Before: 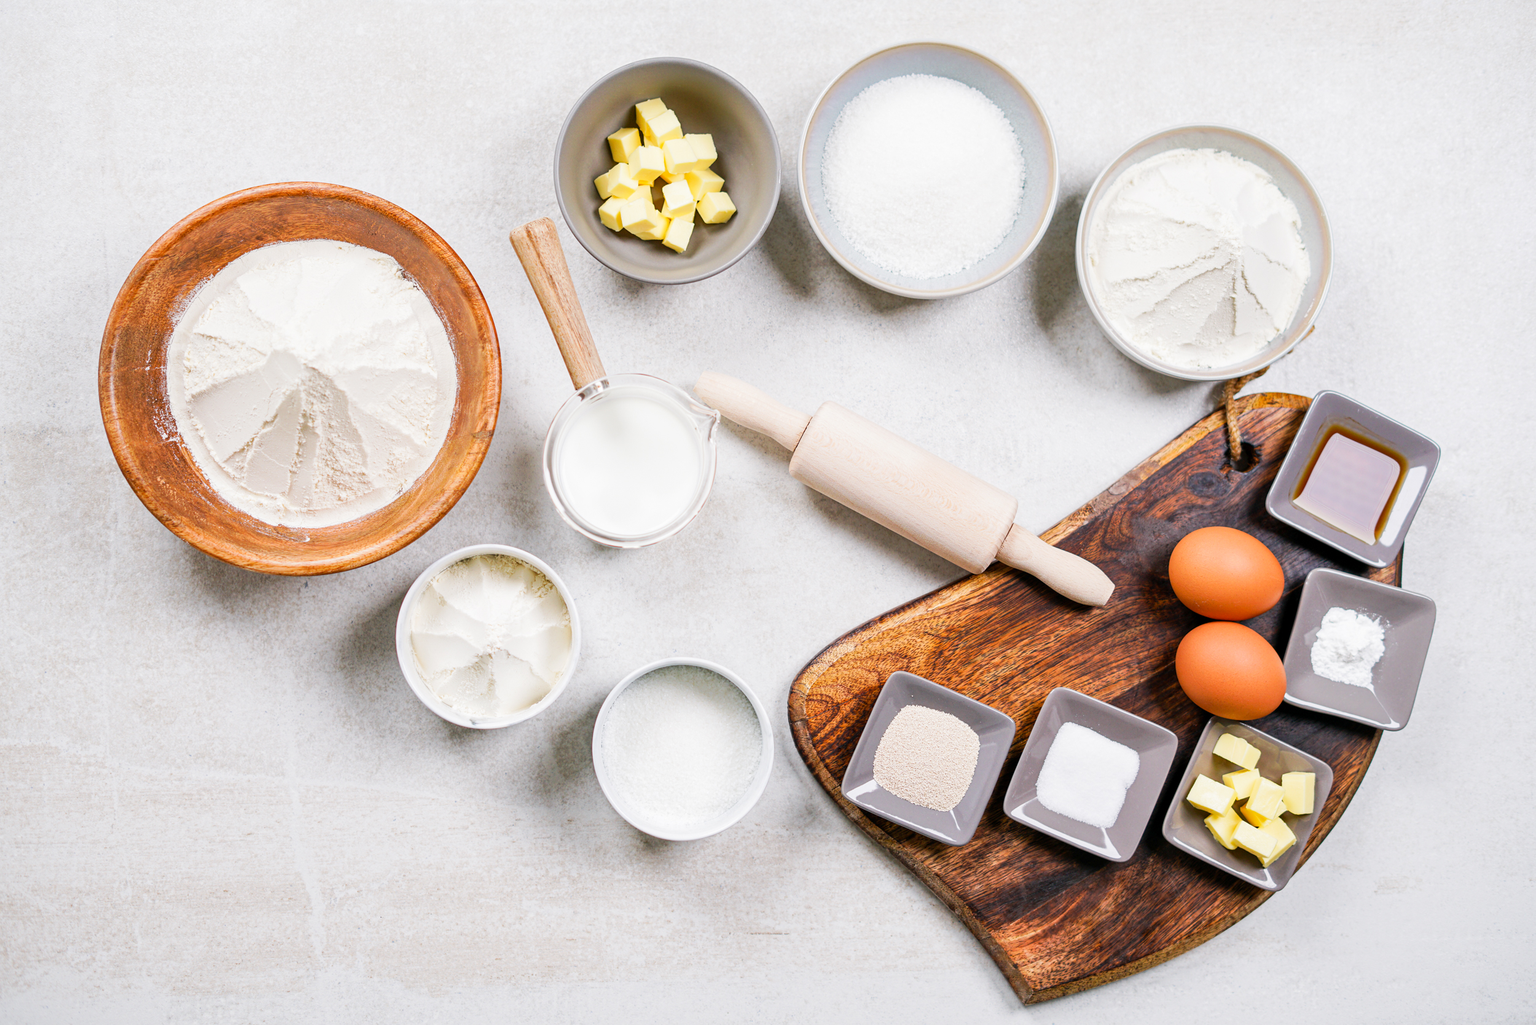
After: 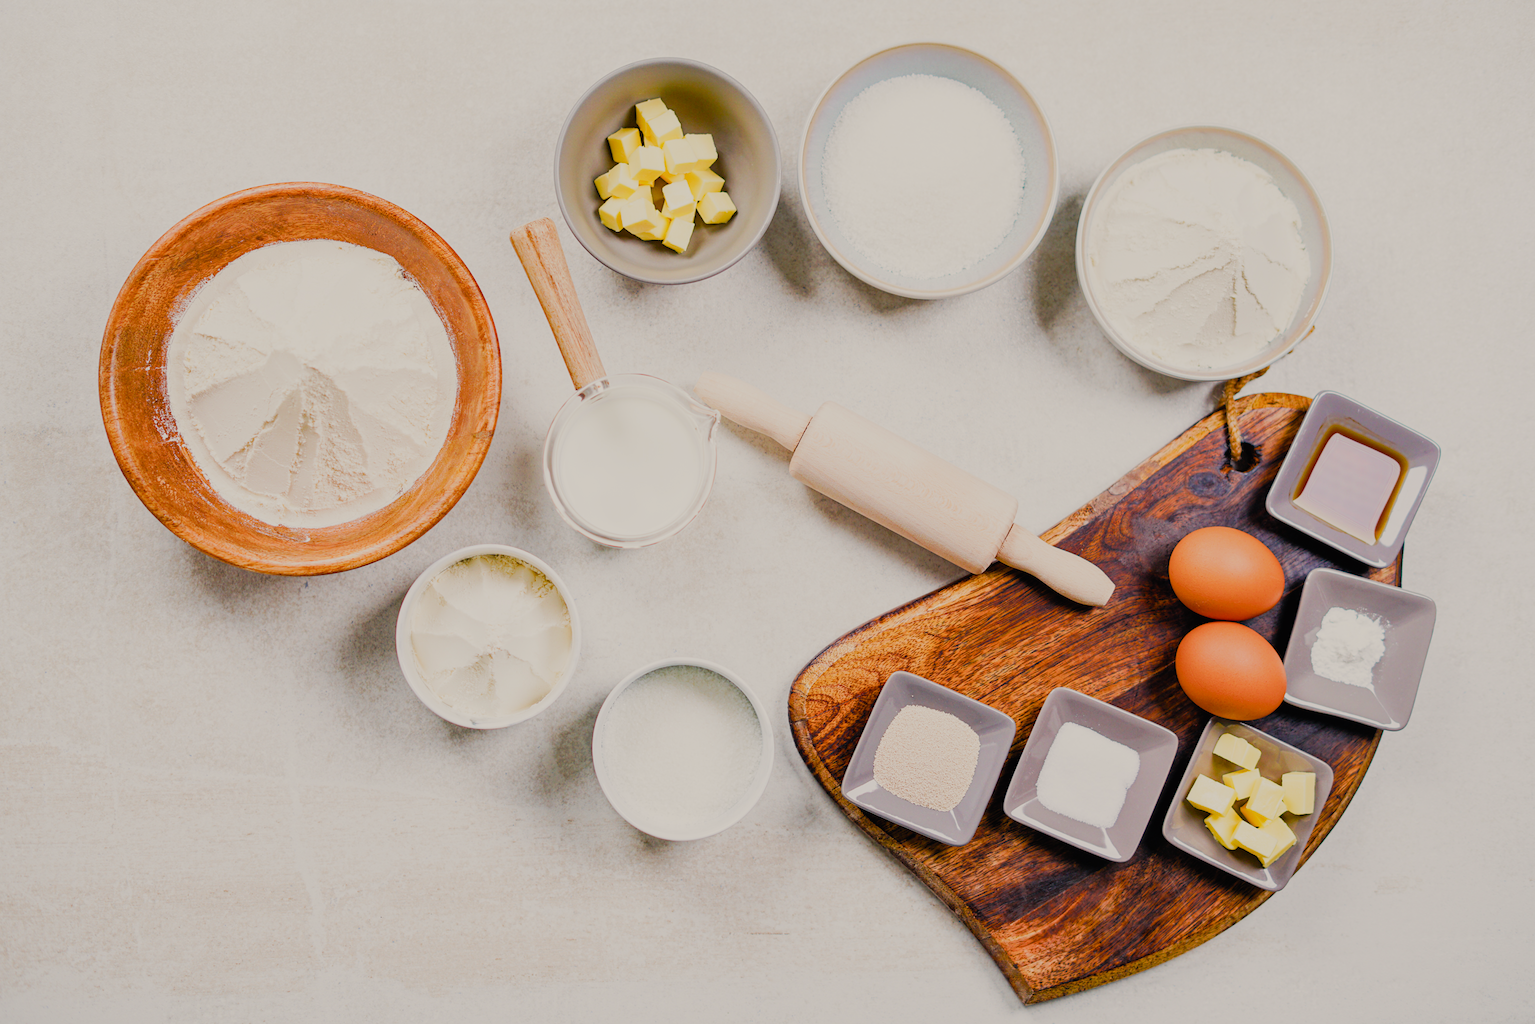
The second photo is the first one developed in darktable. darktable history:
filmic rgb: black relative exposure -6.98 EV, white relative exposure 5.63 EV, hardness 2.86
tone equalizer: on, module defaults
color balance rgb: shadows lift › chroma 3%, shadows lift › hue 280.8°, power › hue 330°, highlights gain › chroma 3%, highlights gain › hue 75.6°, global offset › luminance 0.7%, perceptual saturation grading › global saturation 20%, perceptual saturation grading › highlights -25%, perceptual saturation grading › shadows 50%, global vibrance 20.33%
